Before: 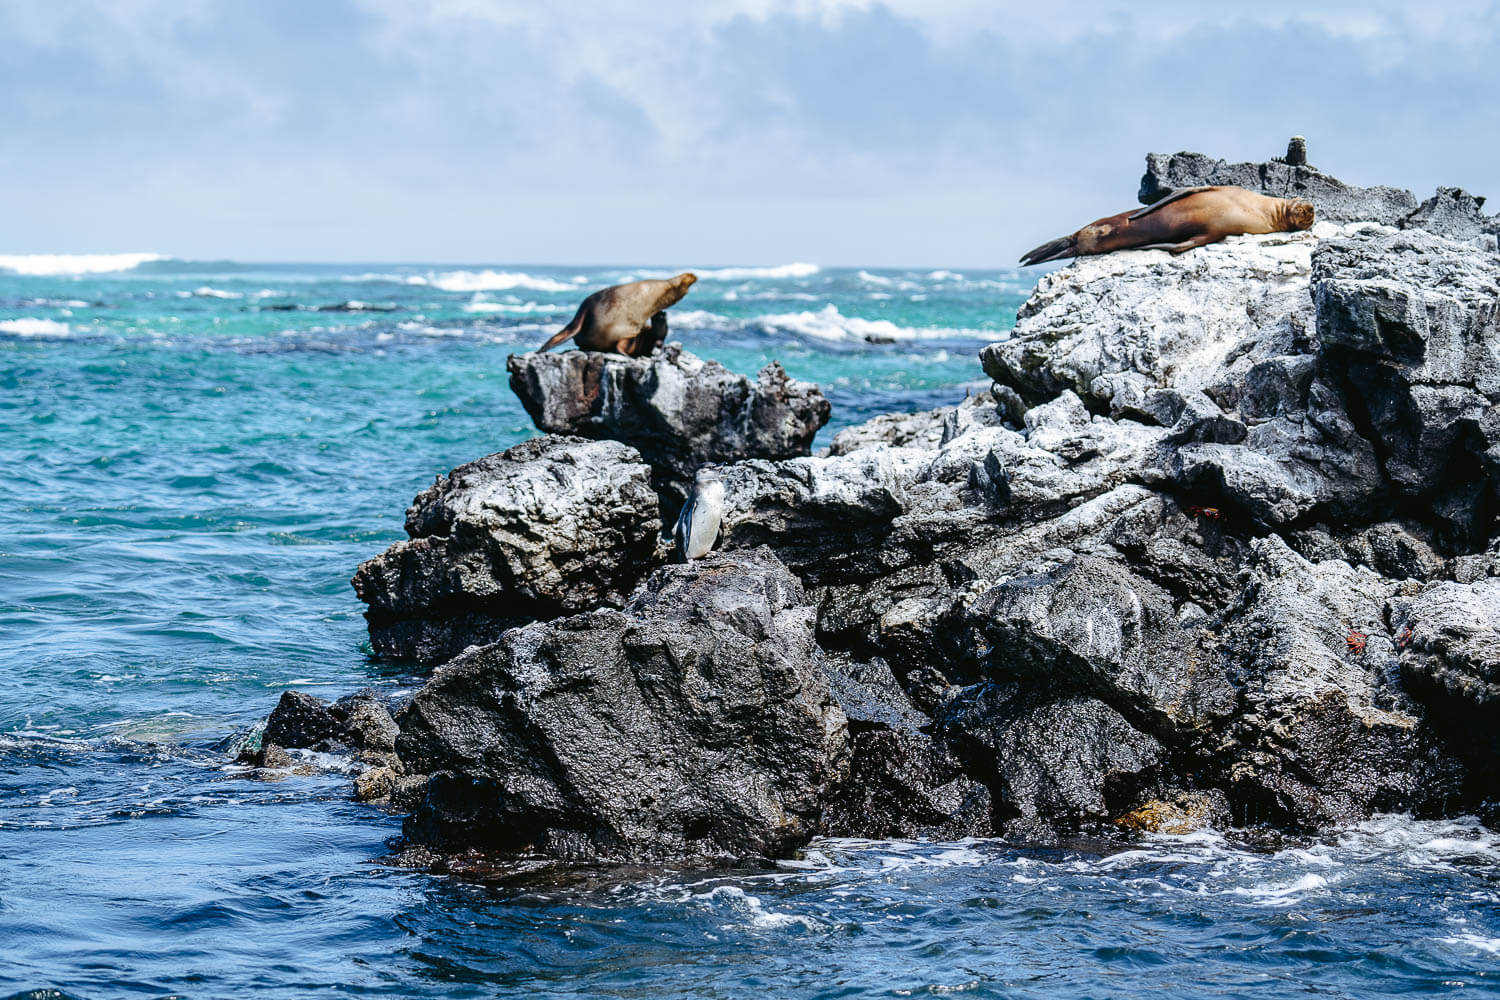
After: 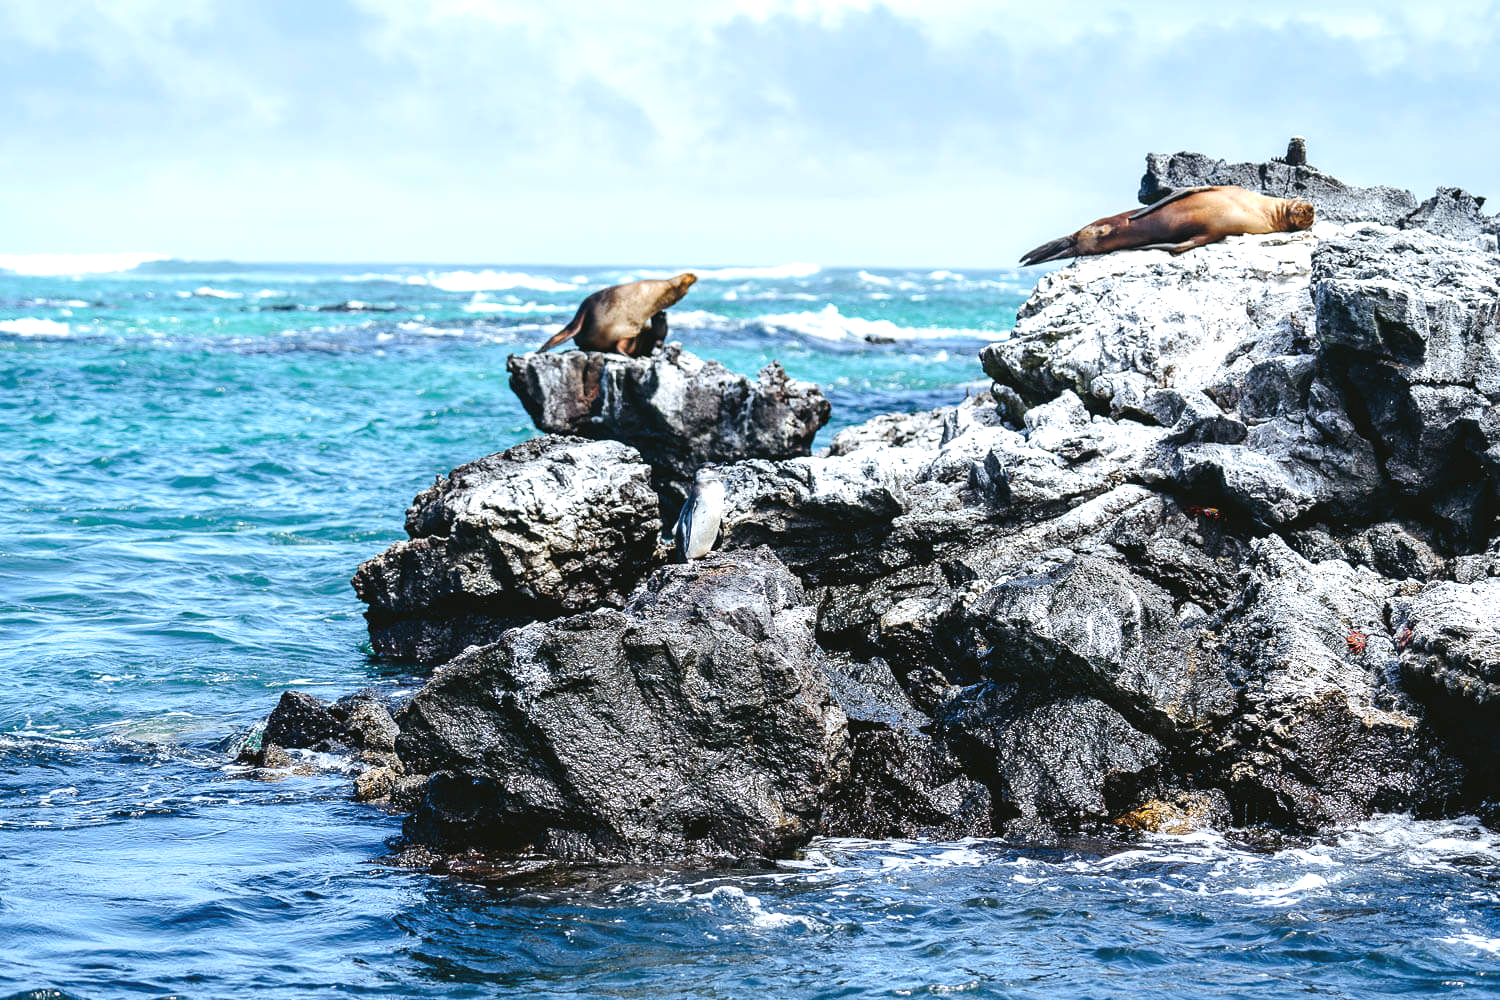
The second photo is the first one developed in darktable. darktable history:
exposure: black level correction -0.002, exposure 0.534 EV, compensate highlight preservation false
